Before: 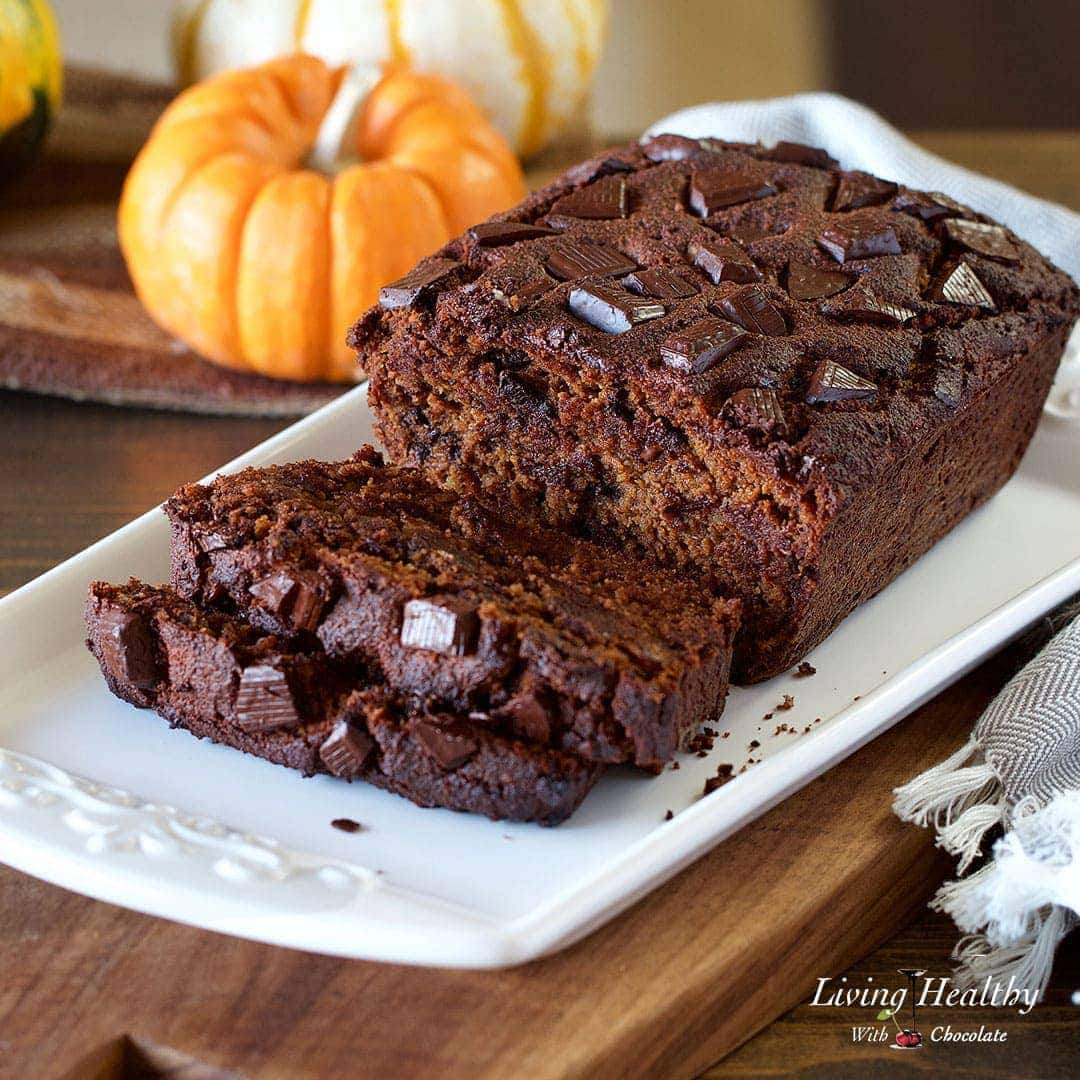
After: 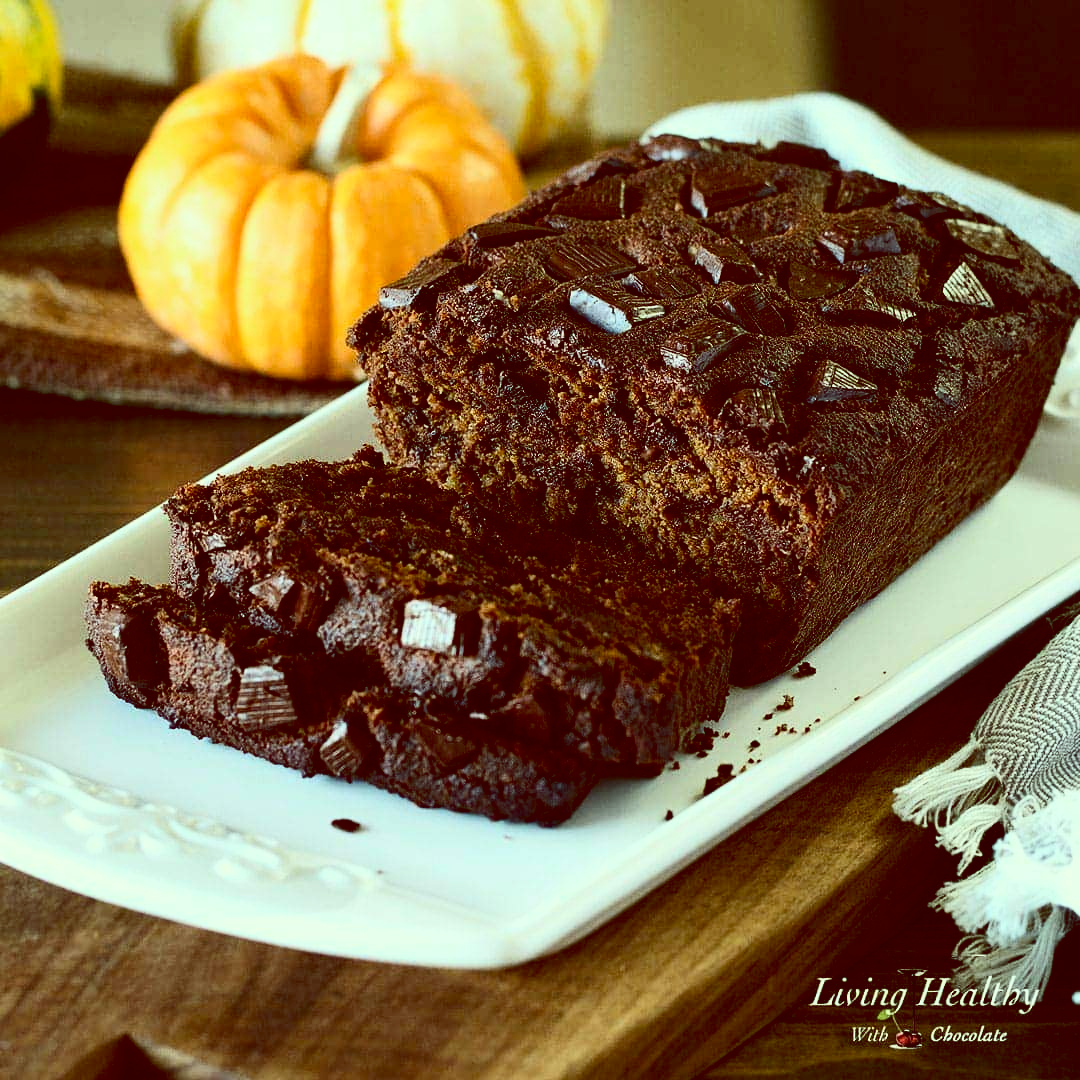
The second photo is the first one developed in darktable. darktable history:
color balance: lift [1, 1.015, 0.987, 0.985], gamma [1, 0.959, 1.042, 0.958], gain [0.927, 0.938, 1.072, 0.928], contrast 1.5%
contrast brightness saturation: contrast 0.28
